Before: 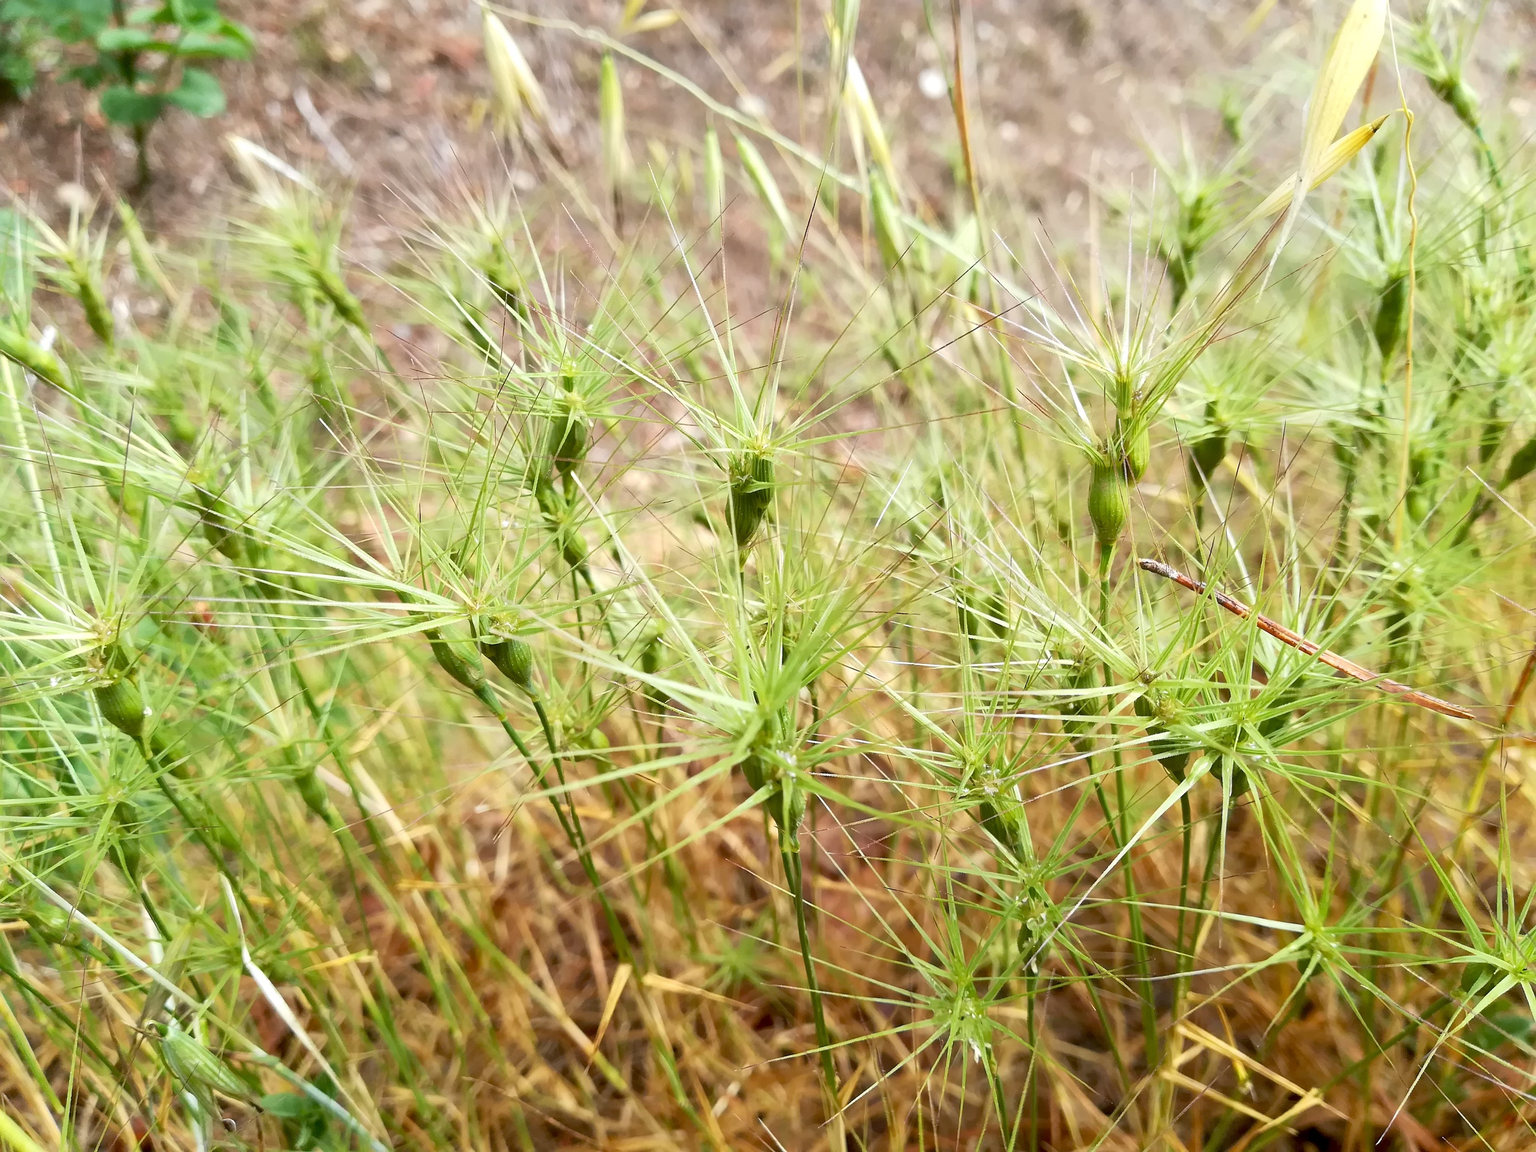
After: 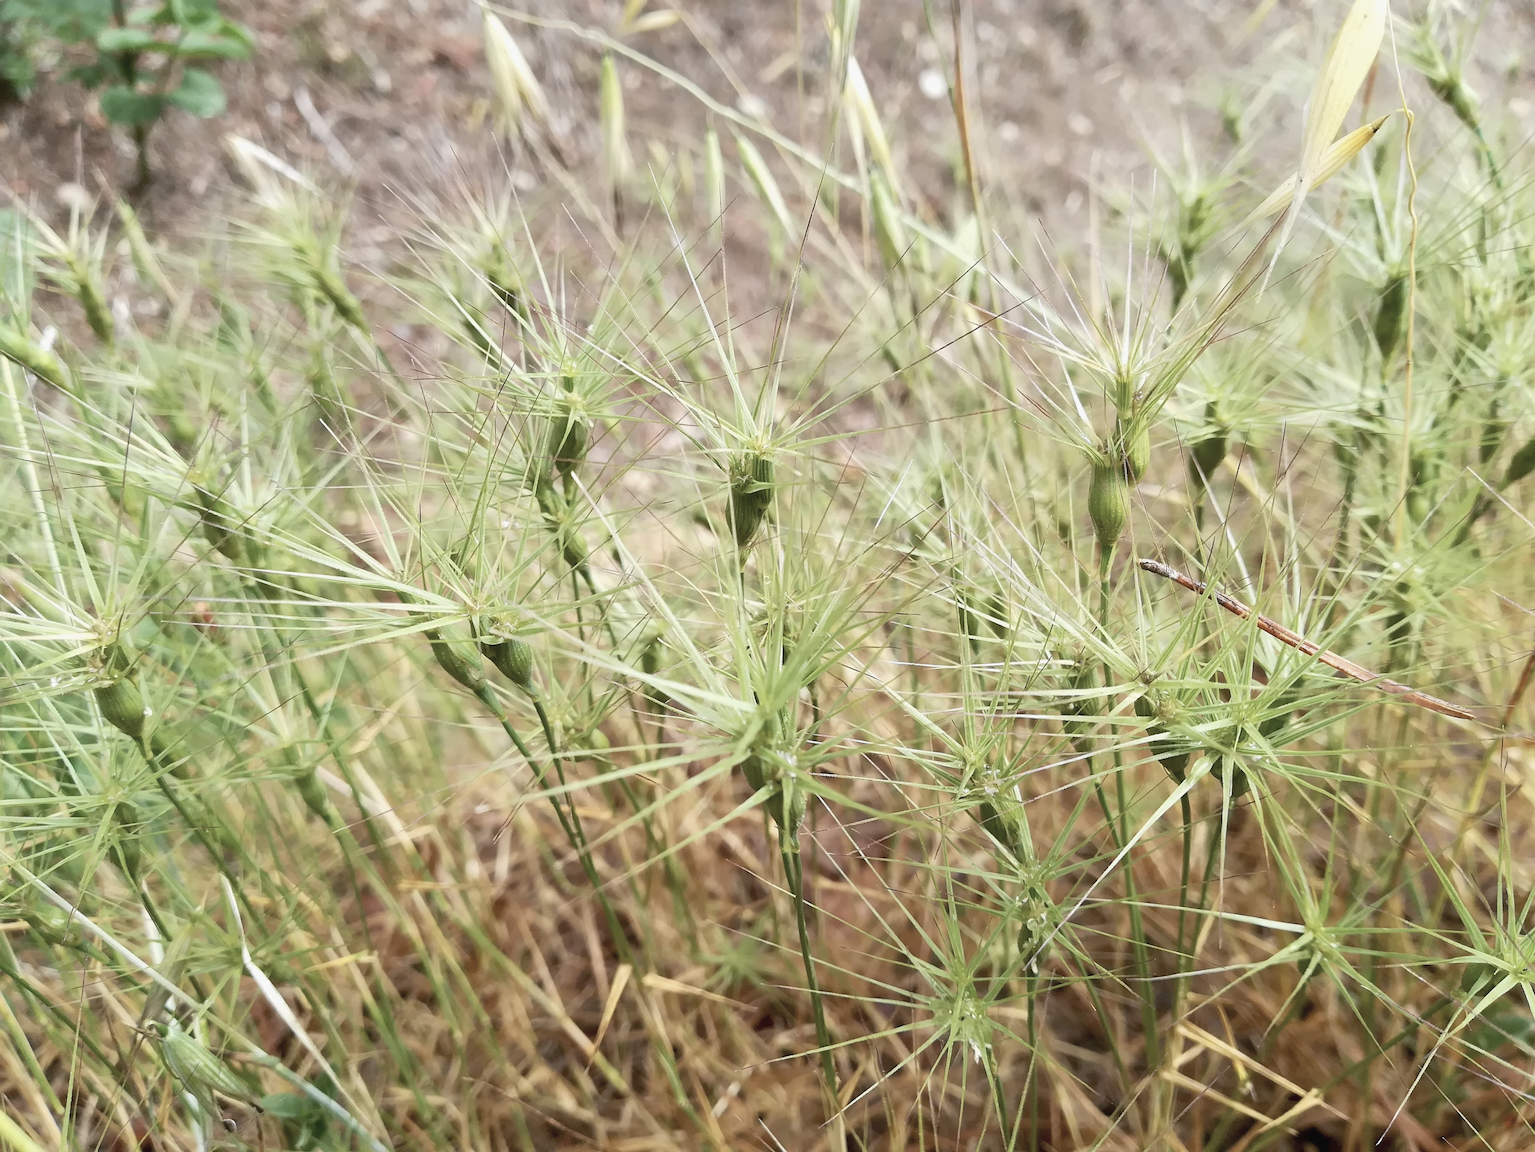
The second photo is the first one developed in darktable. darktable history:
contrast brightness saturation: contrast -0.053, saturation -0.401
